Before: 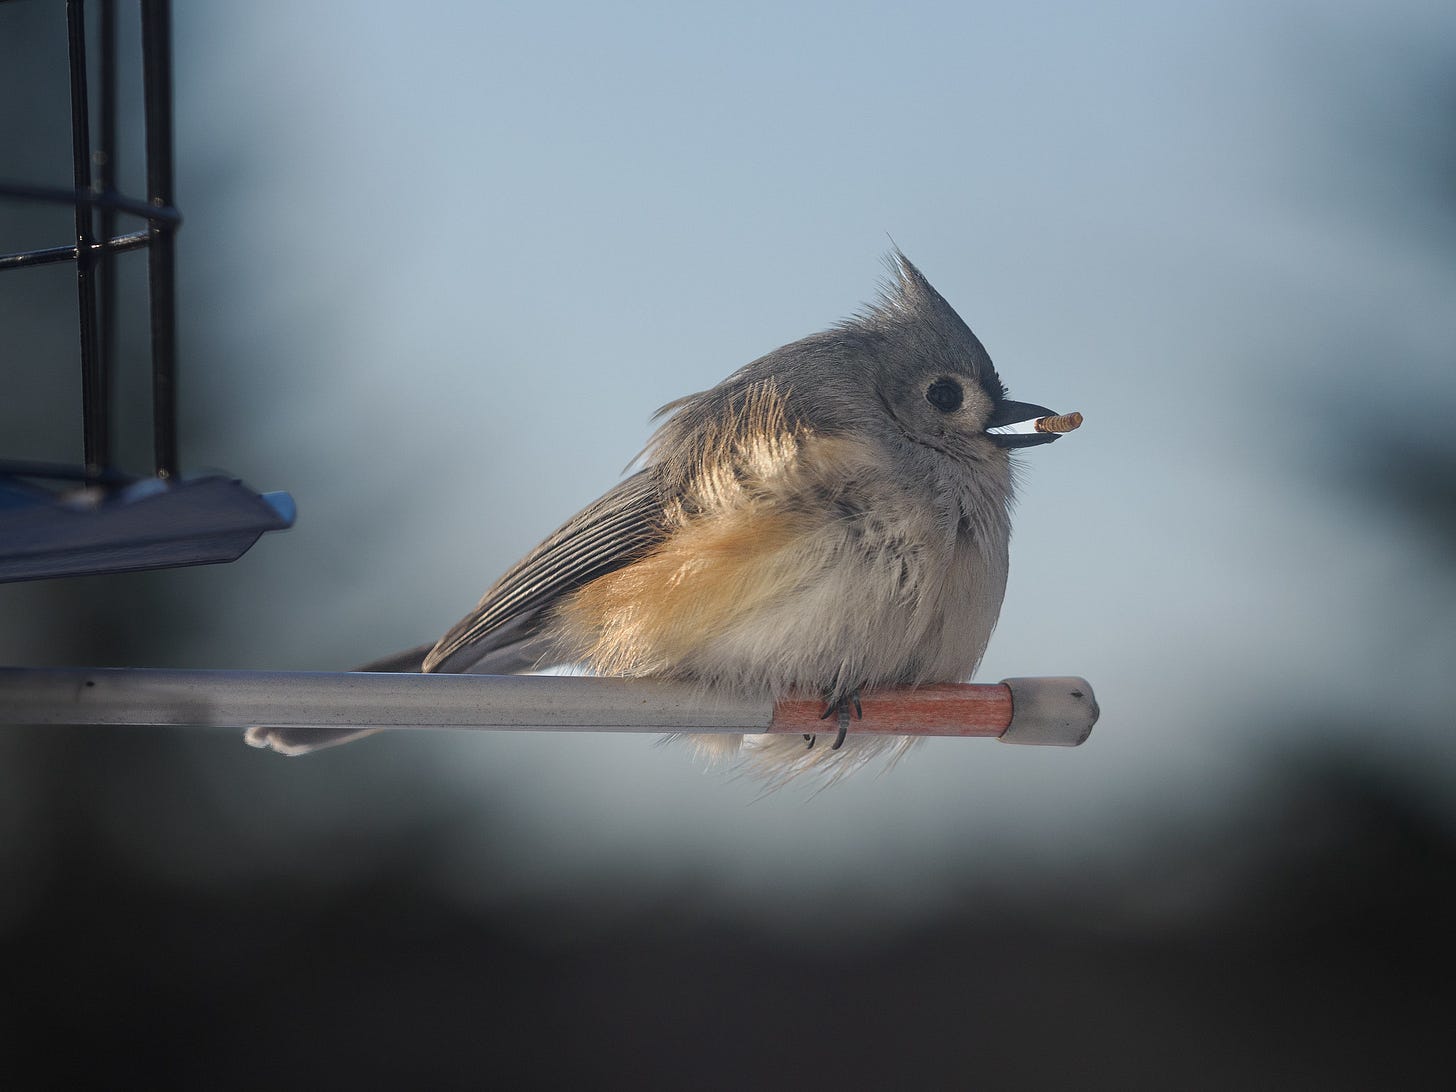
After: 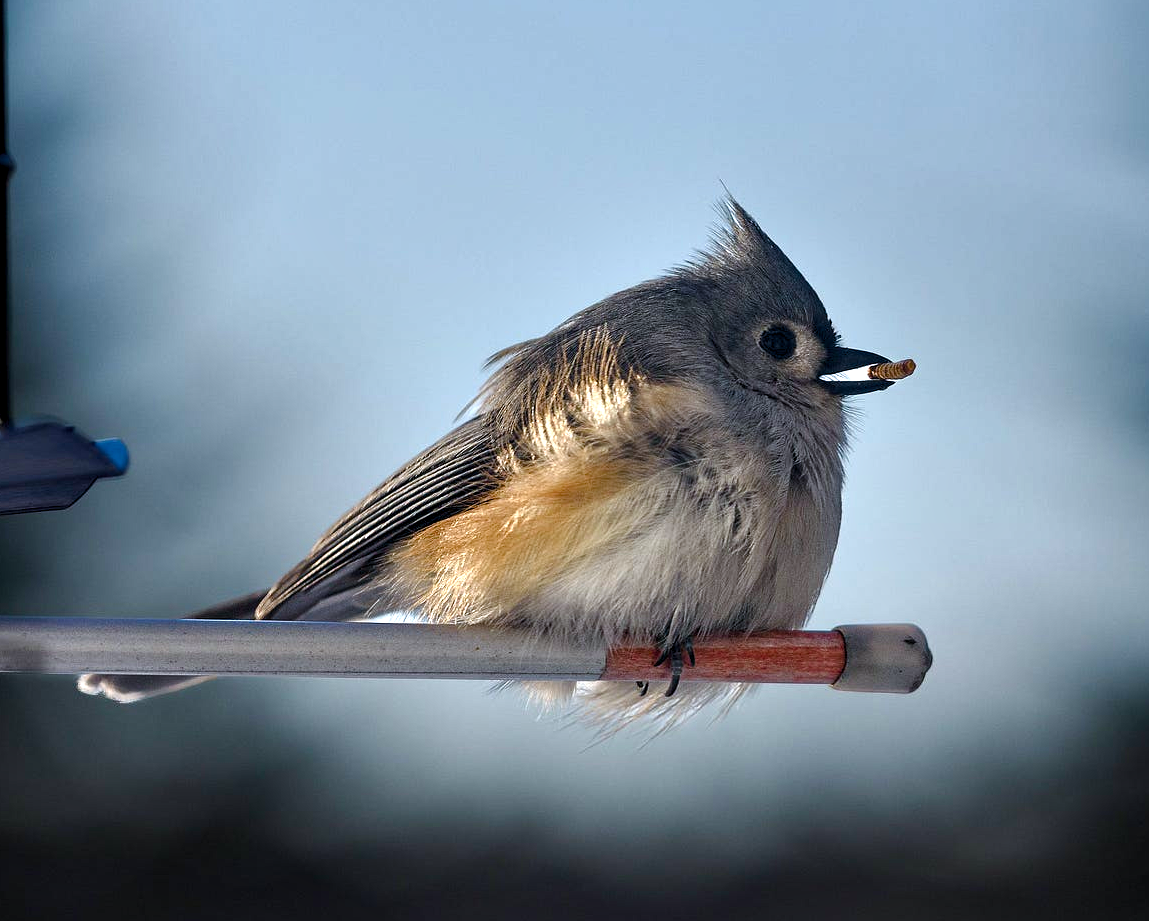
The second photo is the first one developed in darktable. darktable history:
crop: left 11.473%, top 4.921%, right 9.564%, bottom 10.671%
contrast equalizer: y [[0.6 ×6], [0.55 ×6], [0 ×6], [0 ×6], [0 ×6]]
color balance rgb: perceptual saturation grading › global saturation 14.045%, perceptual saturation grading › highlights -25.839%, perceptual saturation grading › shadows 26.064%, global vibrance 30.13%, contrast 10.309%
color calibration: x 0.354, y 0.367, temperature 4696.21 K
